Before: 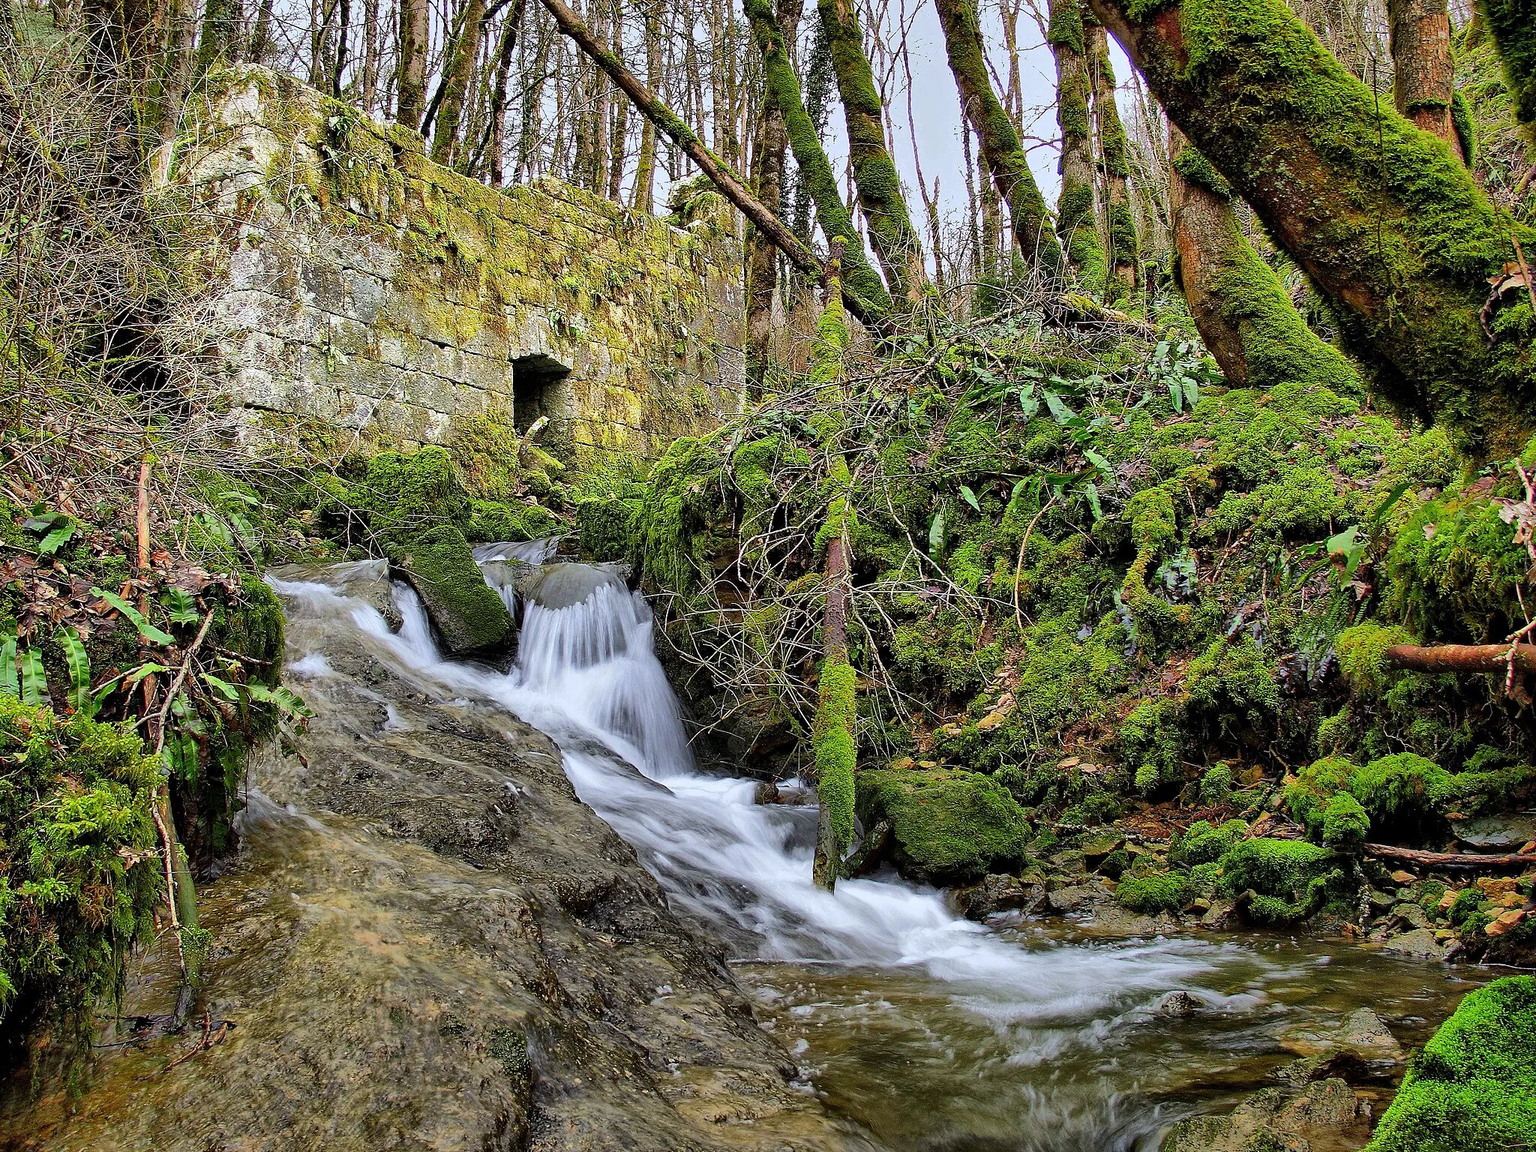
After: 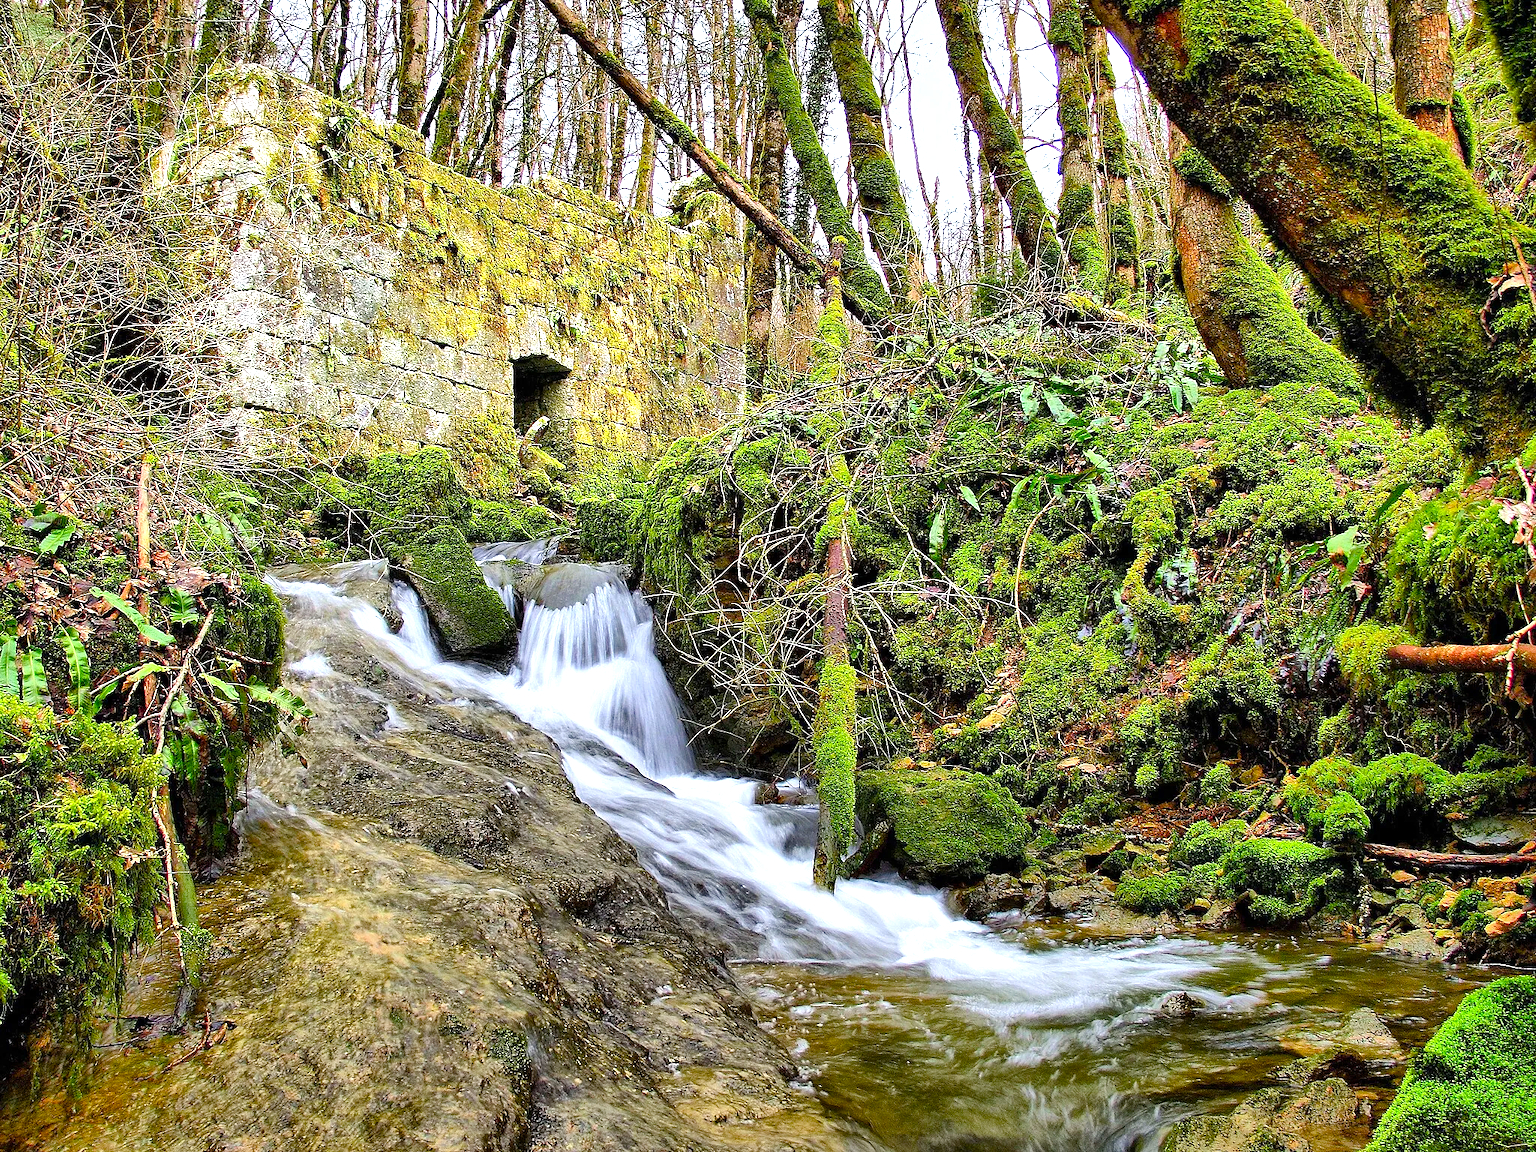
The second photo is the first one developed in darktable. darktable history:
exposure: exposure 0.779 EV, compensate highlight preservation false
tone equalizer: edges refinement/feathering 500, mask exposure compensation -1.57 EV, preserve details no
color balance rgb: perceptual saturation grading › global saturation 26.79%, perceptual saturation grading › highlights -28.186%, perceptual saturation grading › mid-tones 15.161%, perceptual saturation grading › shadows 33.182%, global vibrance 20%
